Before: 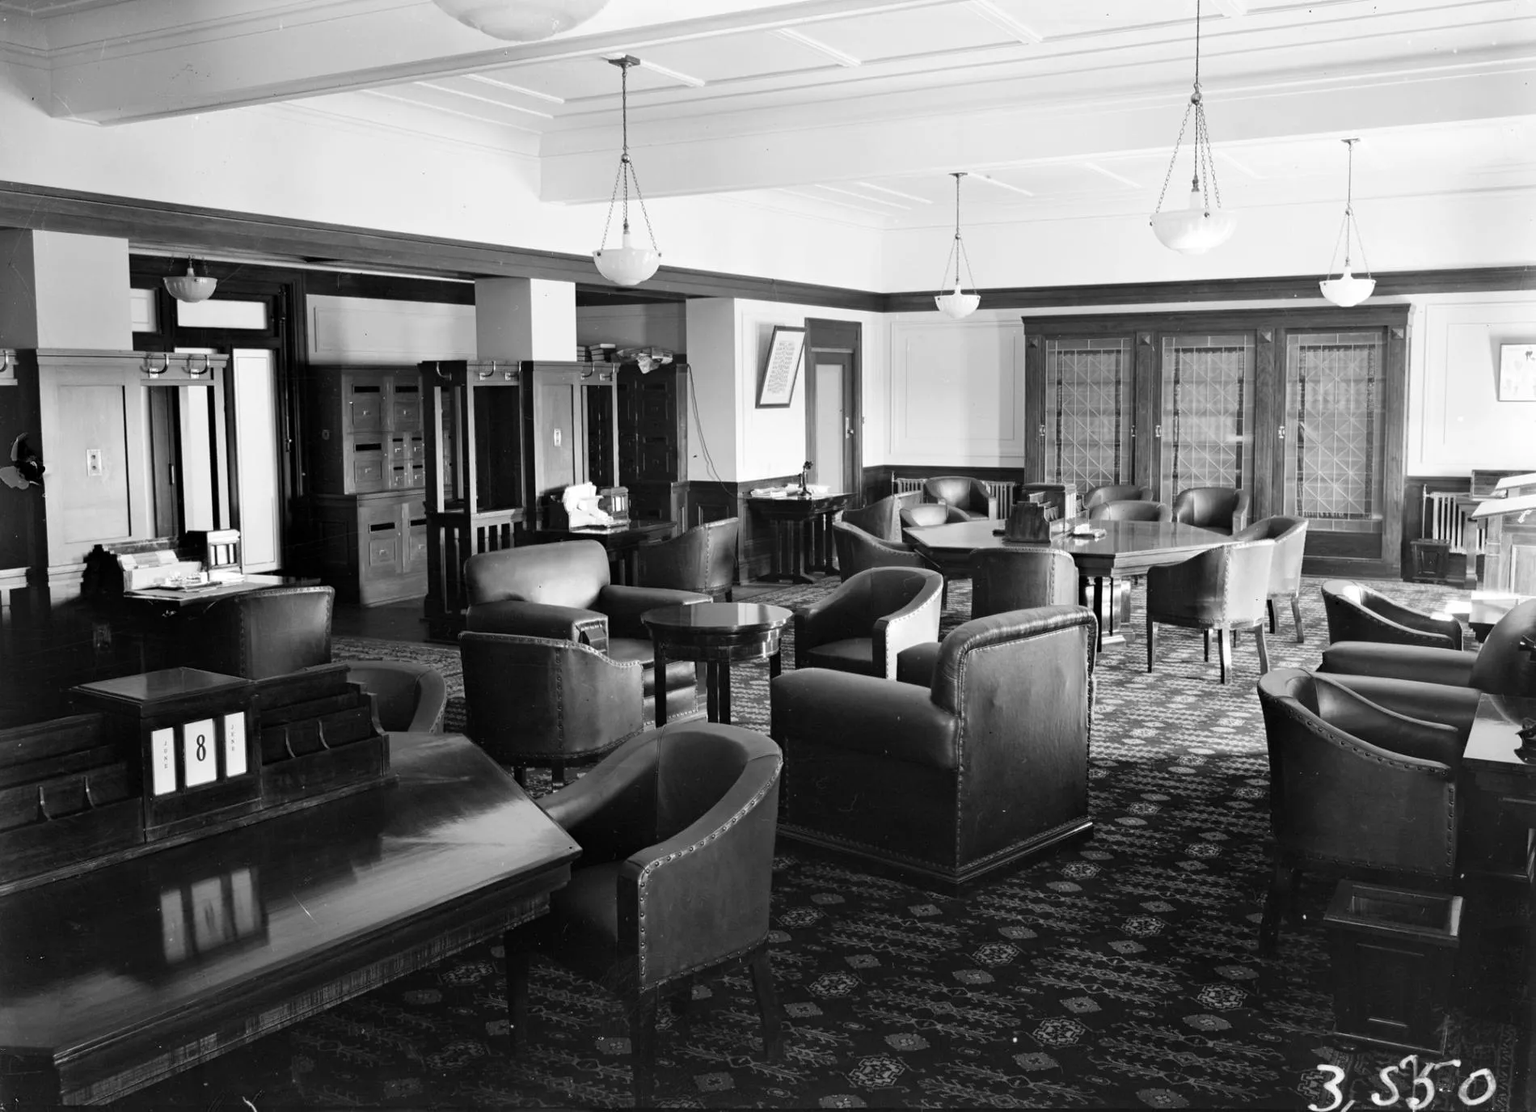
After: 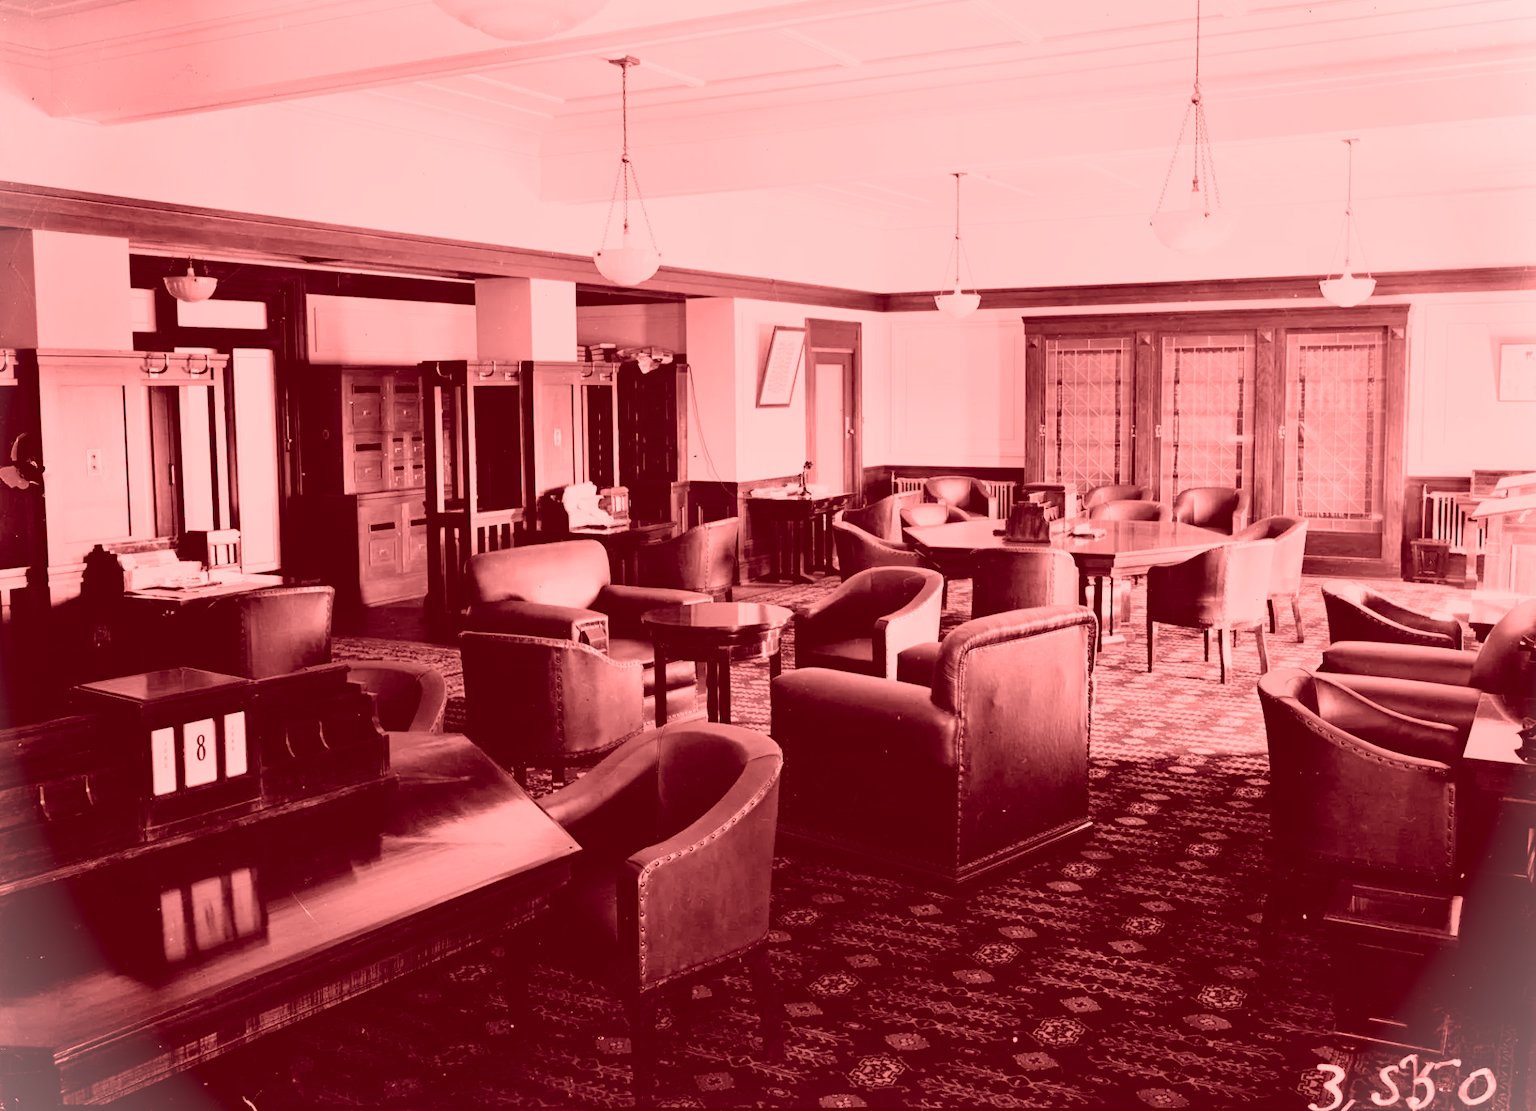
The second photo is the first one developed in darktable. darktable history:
filmic rgb: black relative exposure -6.15 EV, white relative exposure 6.96 EV, hardness 2.23, color science v6 (2022)
colorize: saturation 60%, source mix 100%
vignetting: fall-off start 100%, brightness 0.3, saturation 0
